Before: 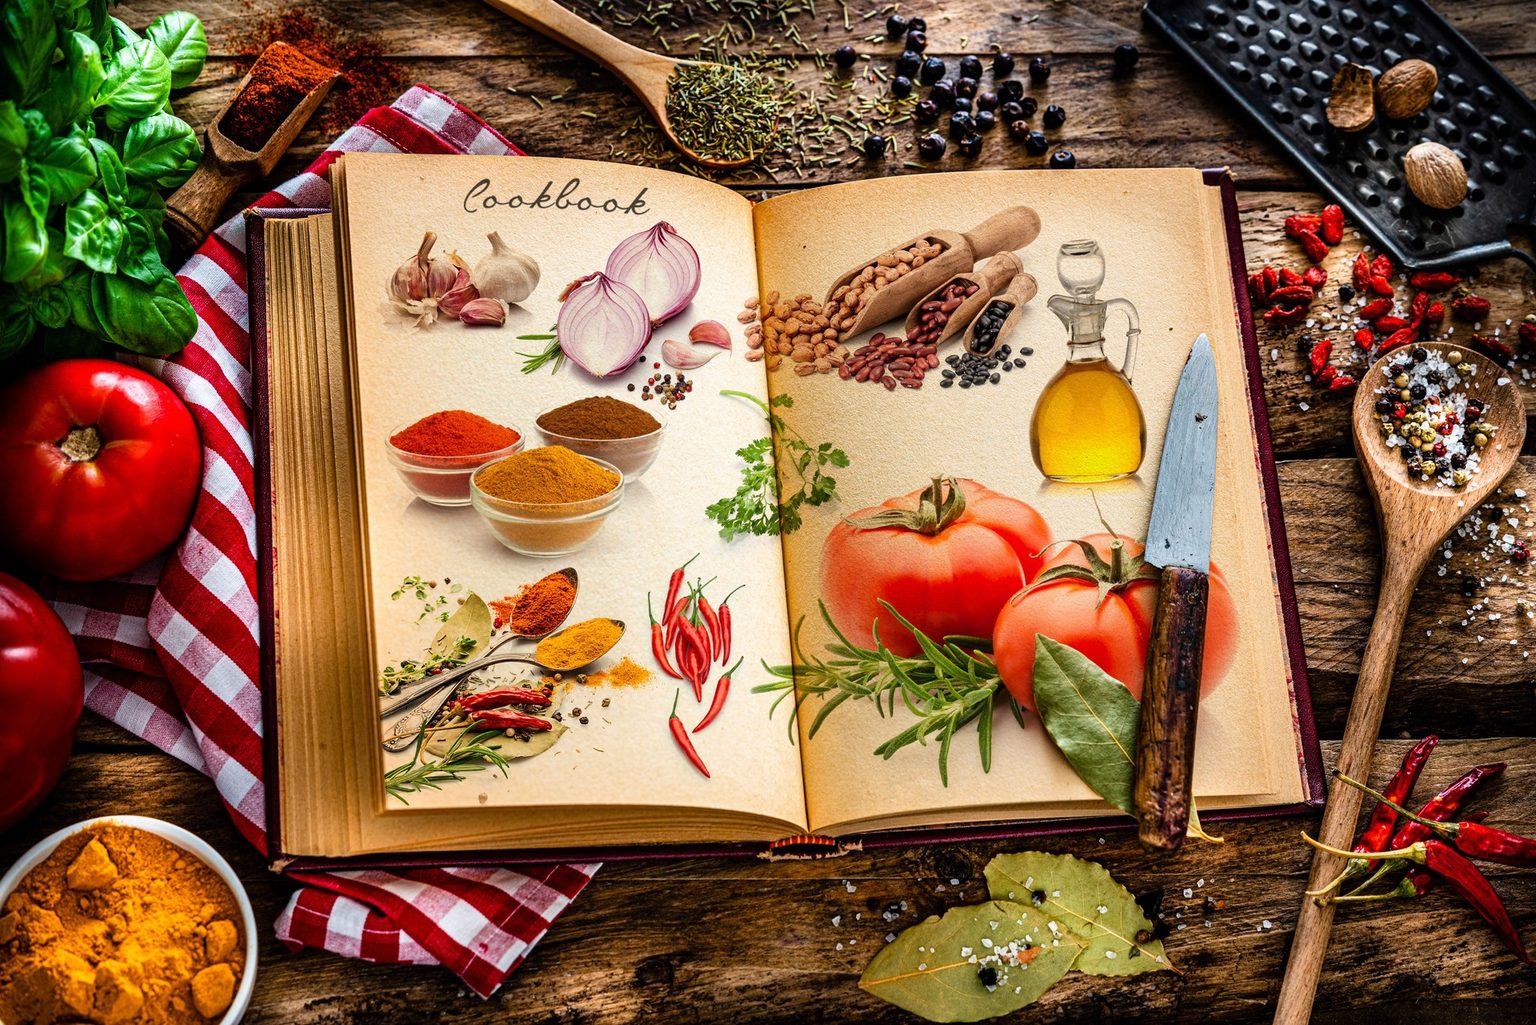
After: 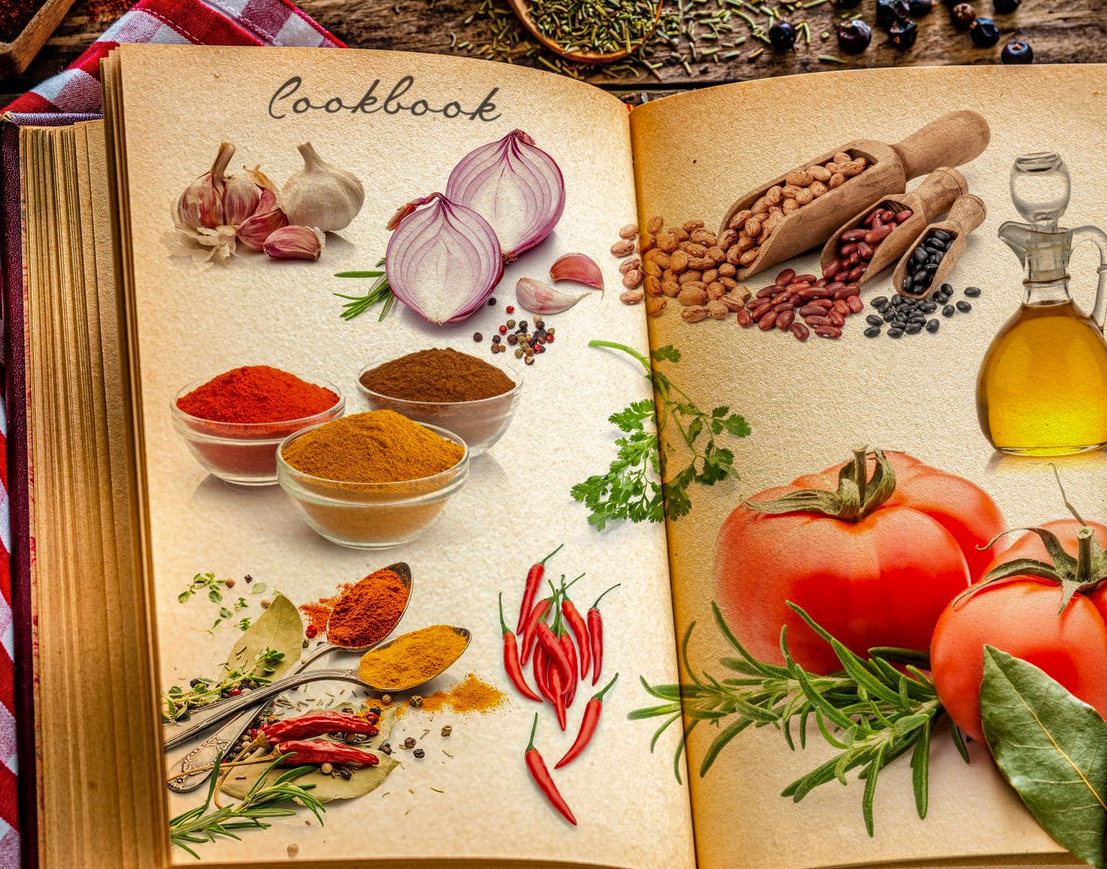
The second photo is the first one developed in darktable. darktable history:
shadows and highlights: on, module defaults
crop: left 16.248%, top 11.503%, right 26.086%, bottom 20.651%
local contrast: on, module defaults
